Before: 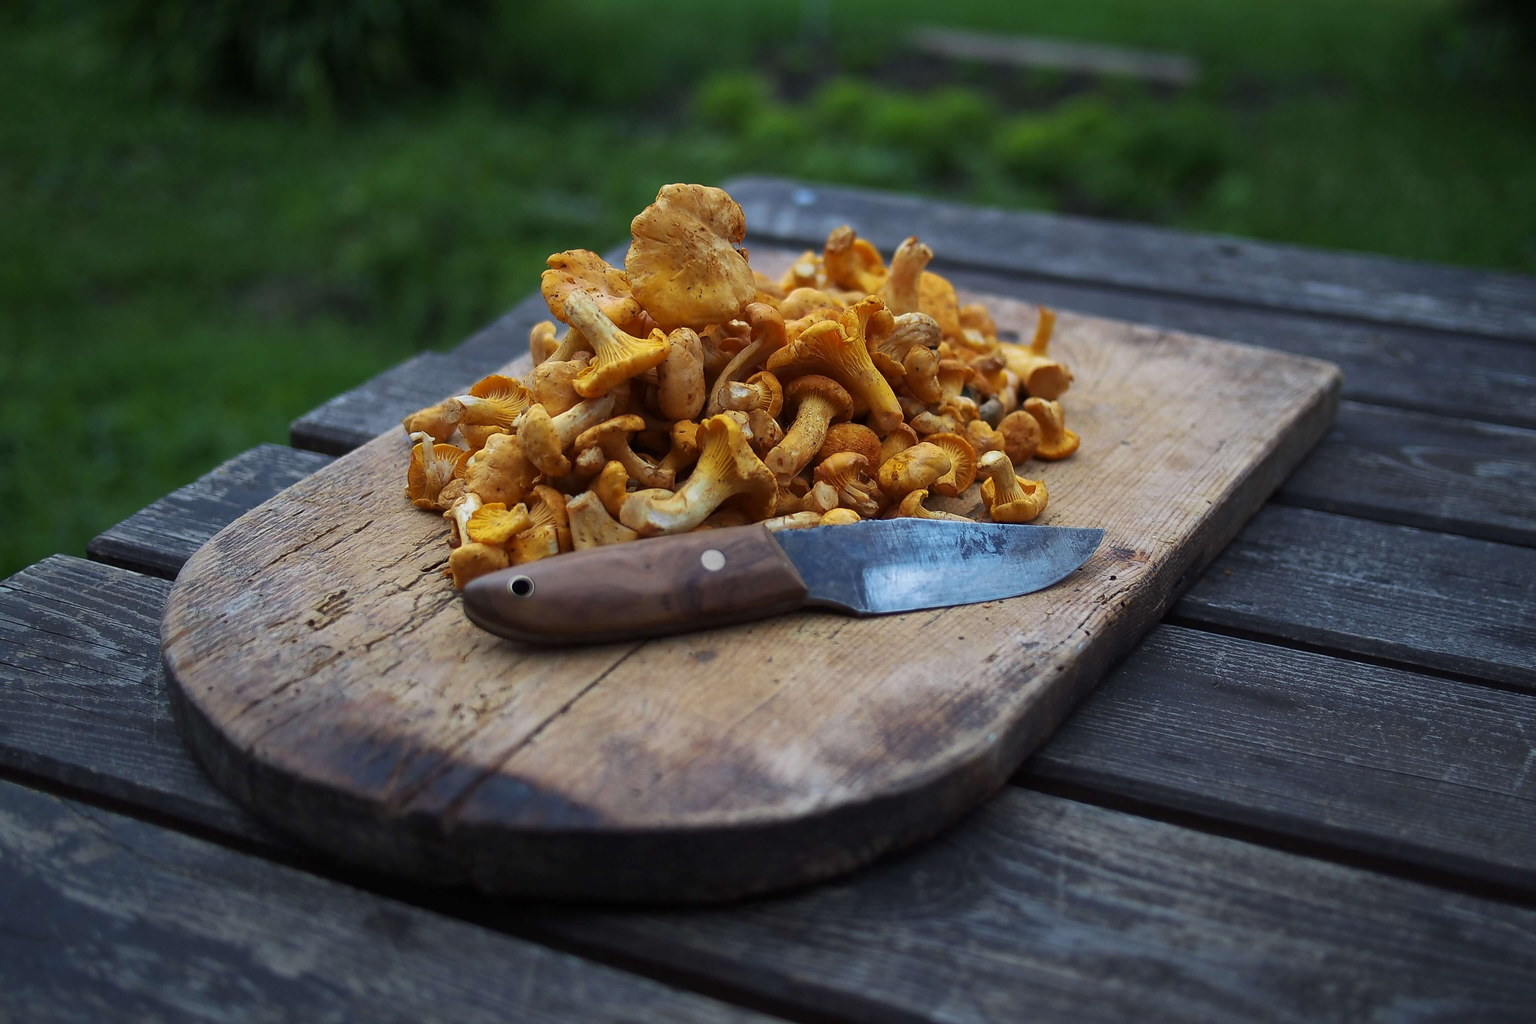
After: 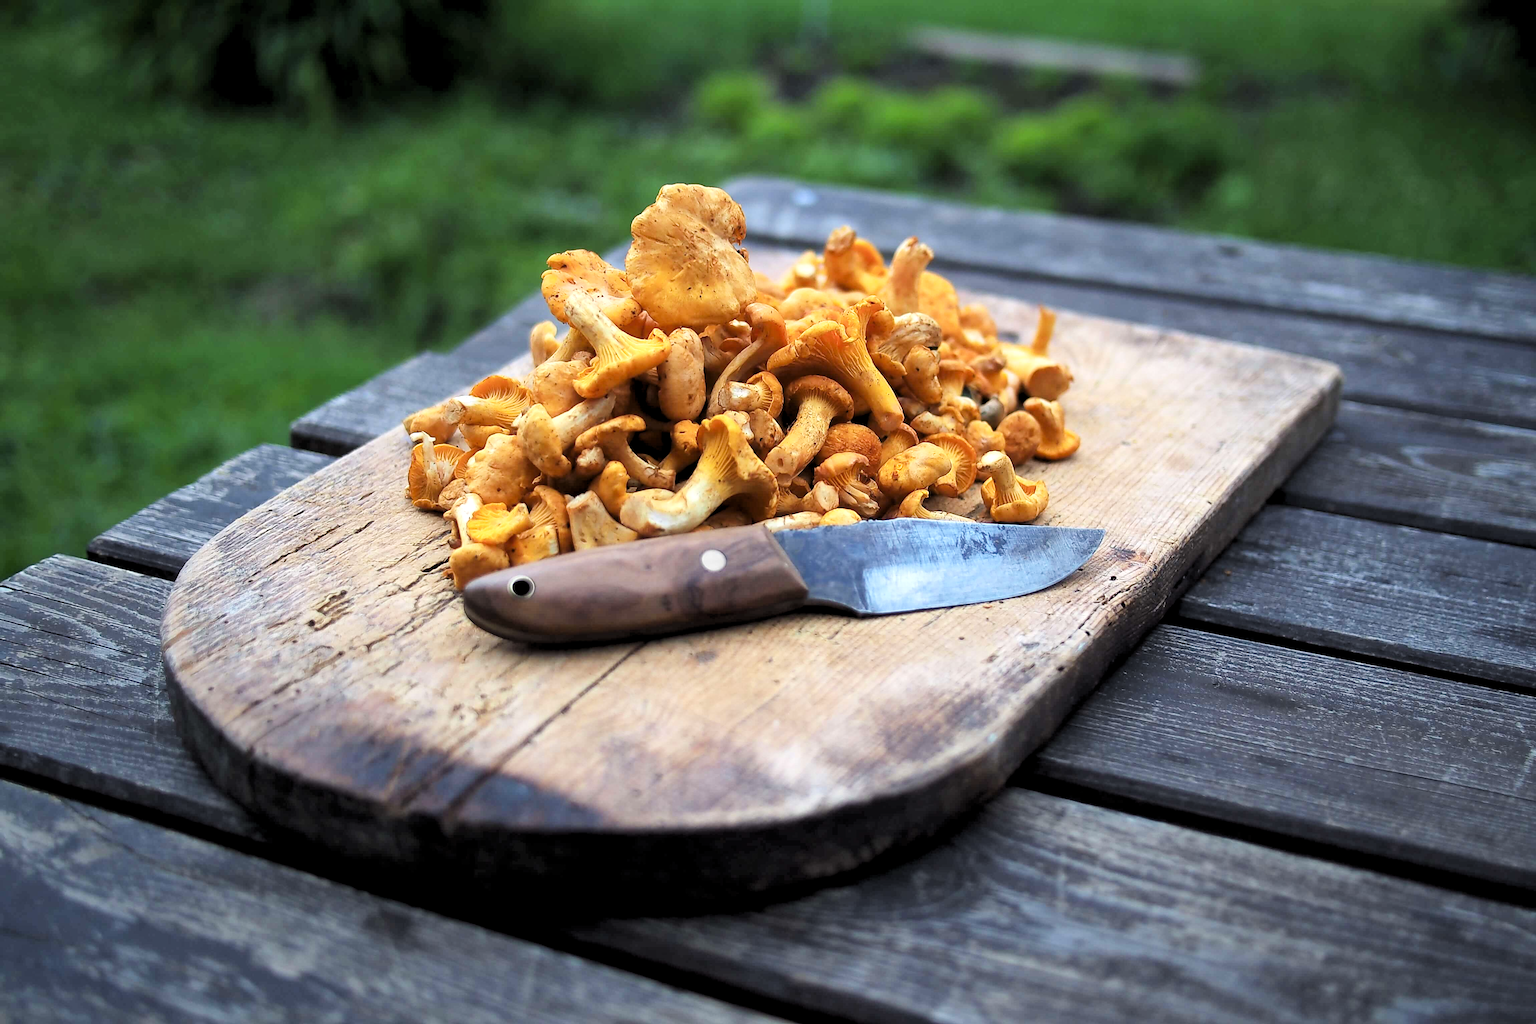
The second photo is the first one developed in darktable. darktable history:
exposure: black level correction 0, exposure 1.2 EV, compensate highlight preservation false
filmic rgb: black relative exposure -7.84 EV, white relative exposure 4.29 EV, hardness 3.87
levels: levels [0.055, 0.477, 0.9]
